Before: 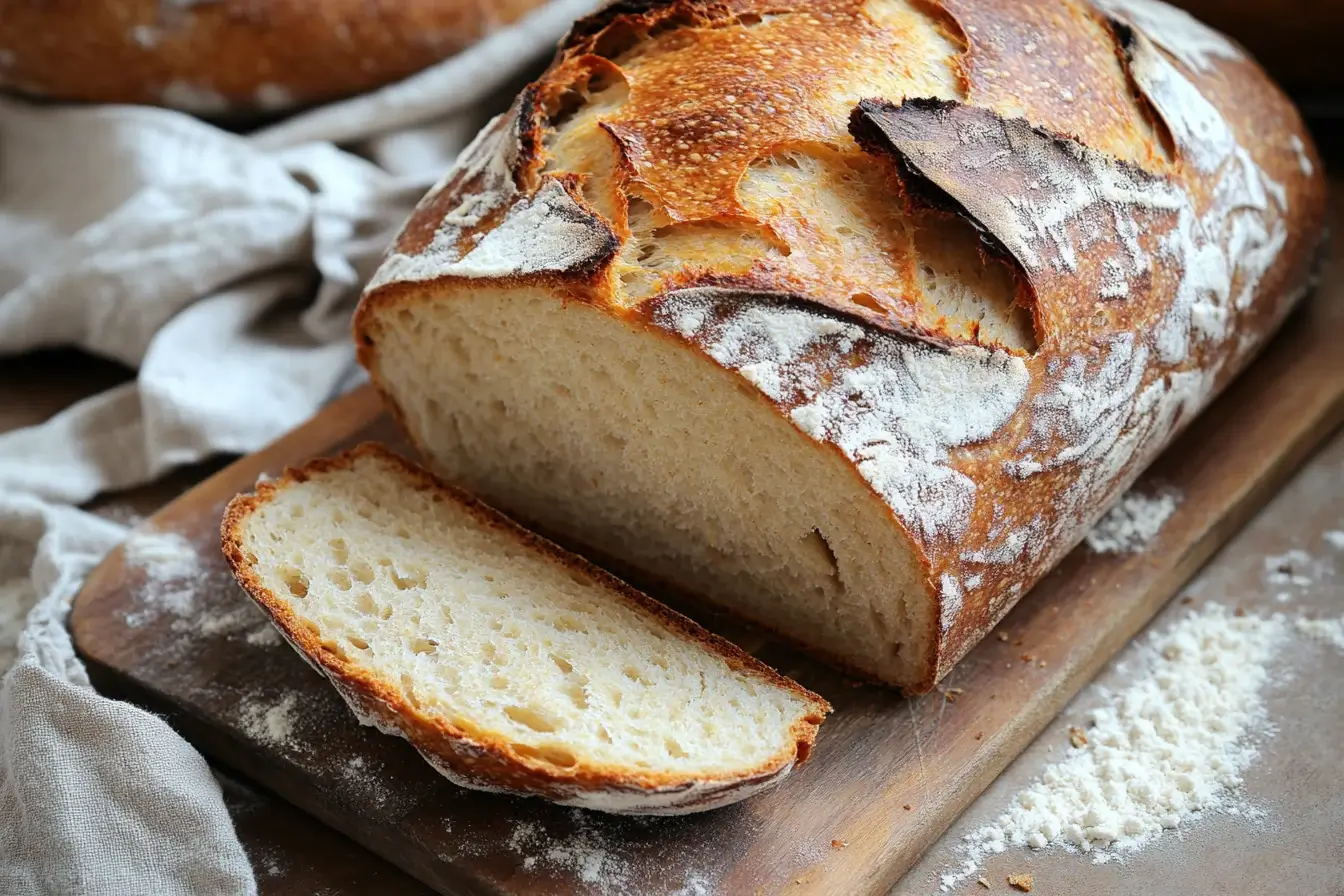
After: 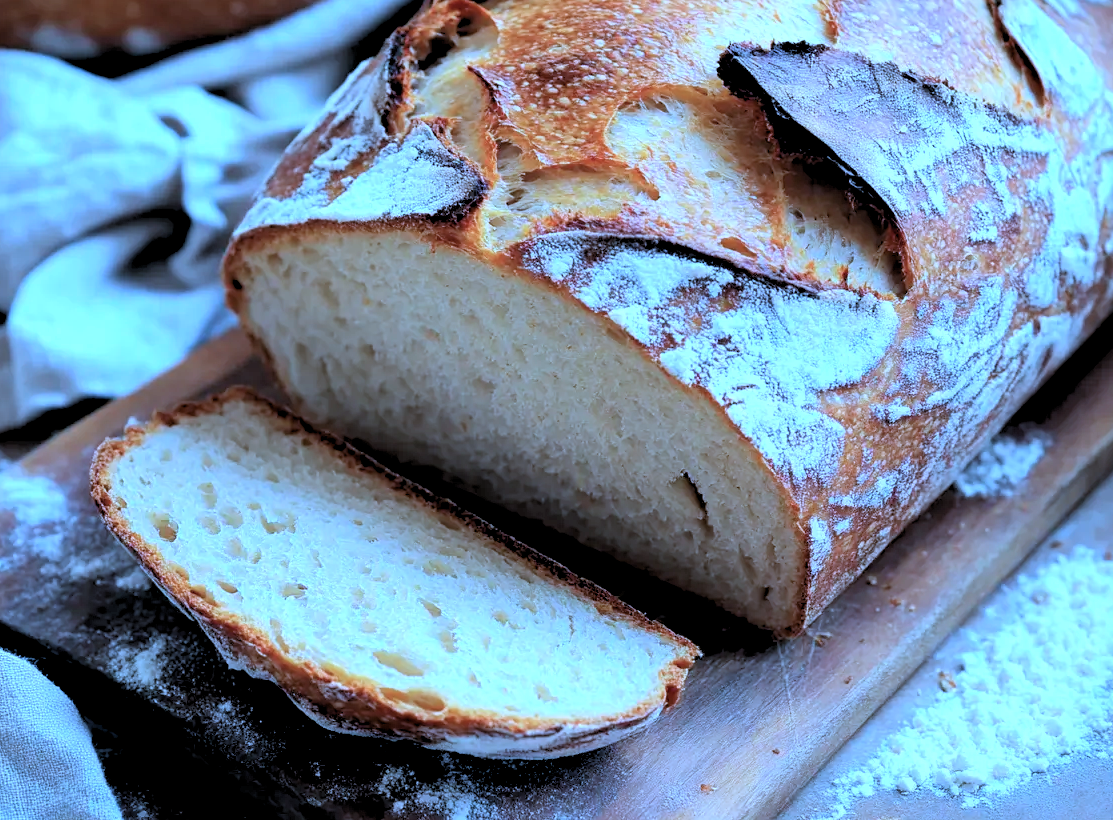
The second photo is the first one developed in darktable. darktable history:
rgb levels: levels [[0.013, 0.434, 0.89], [0, 0.5, 1], [0, 0.5, 1]]
color calibration: illuminant as shot in camera, x 0.442, y 0.413, temperature 2903.13 K
crop: left 9.807%, top 6.259%, right 7.334%, bottom 2.177%
